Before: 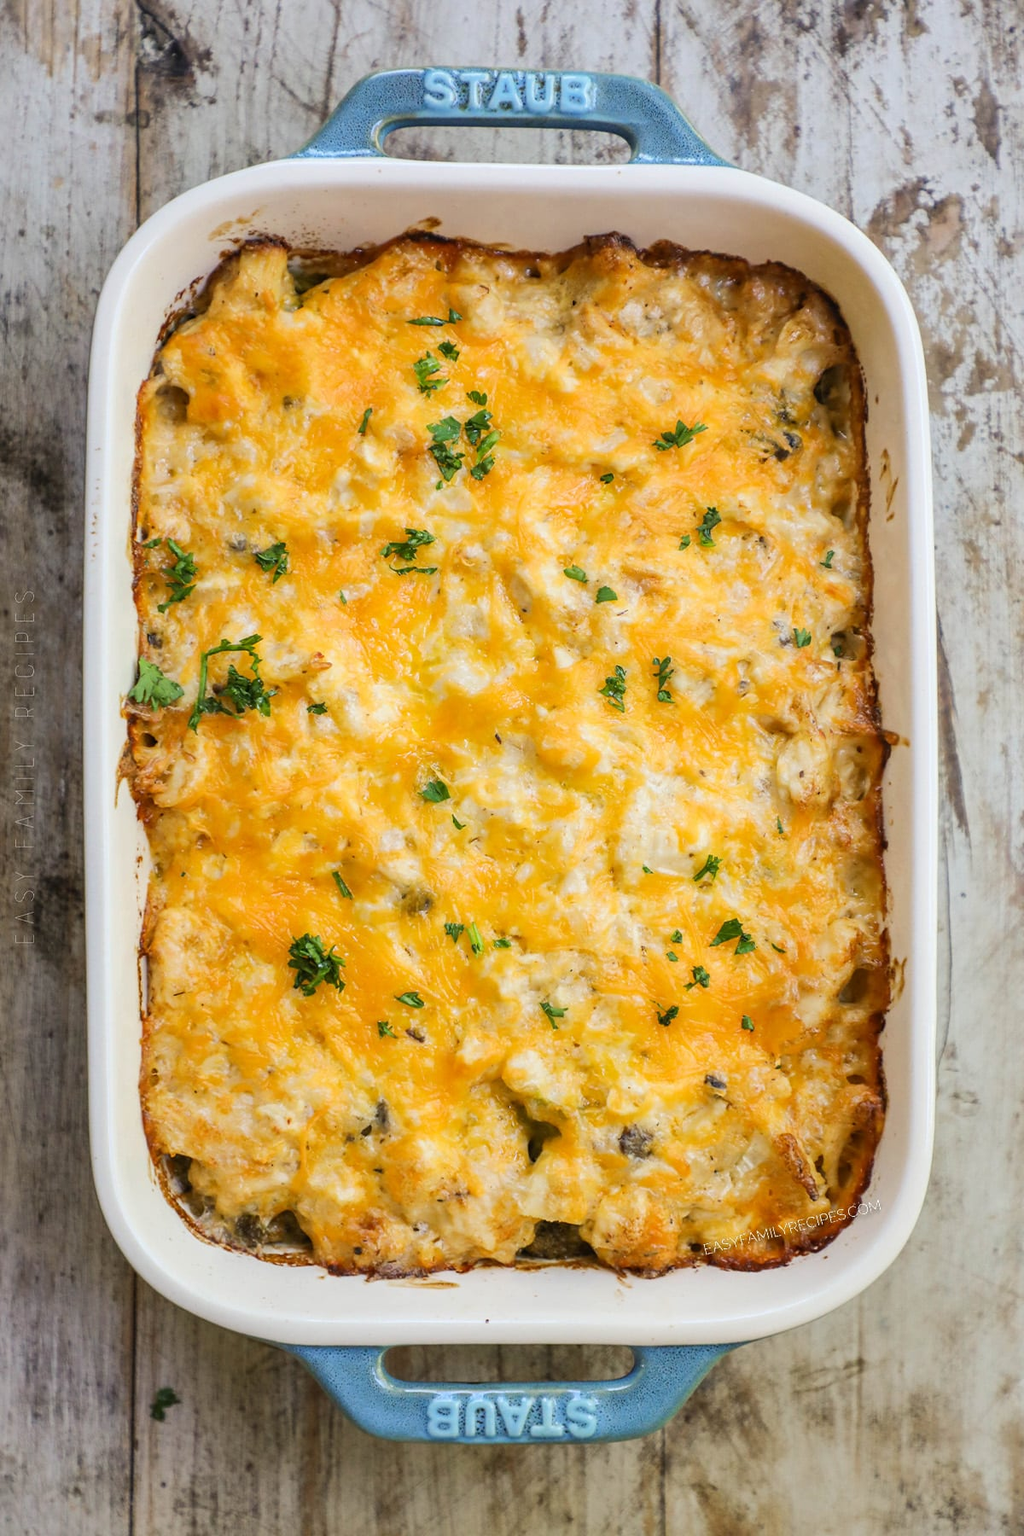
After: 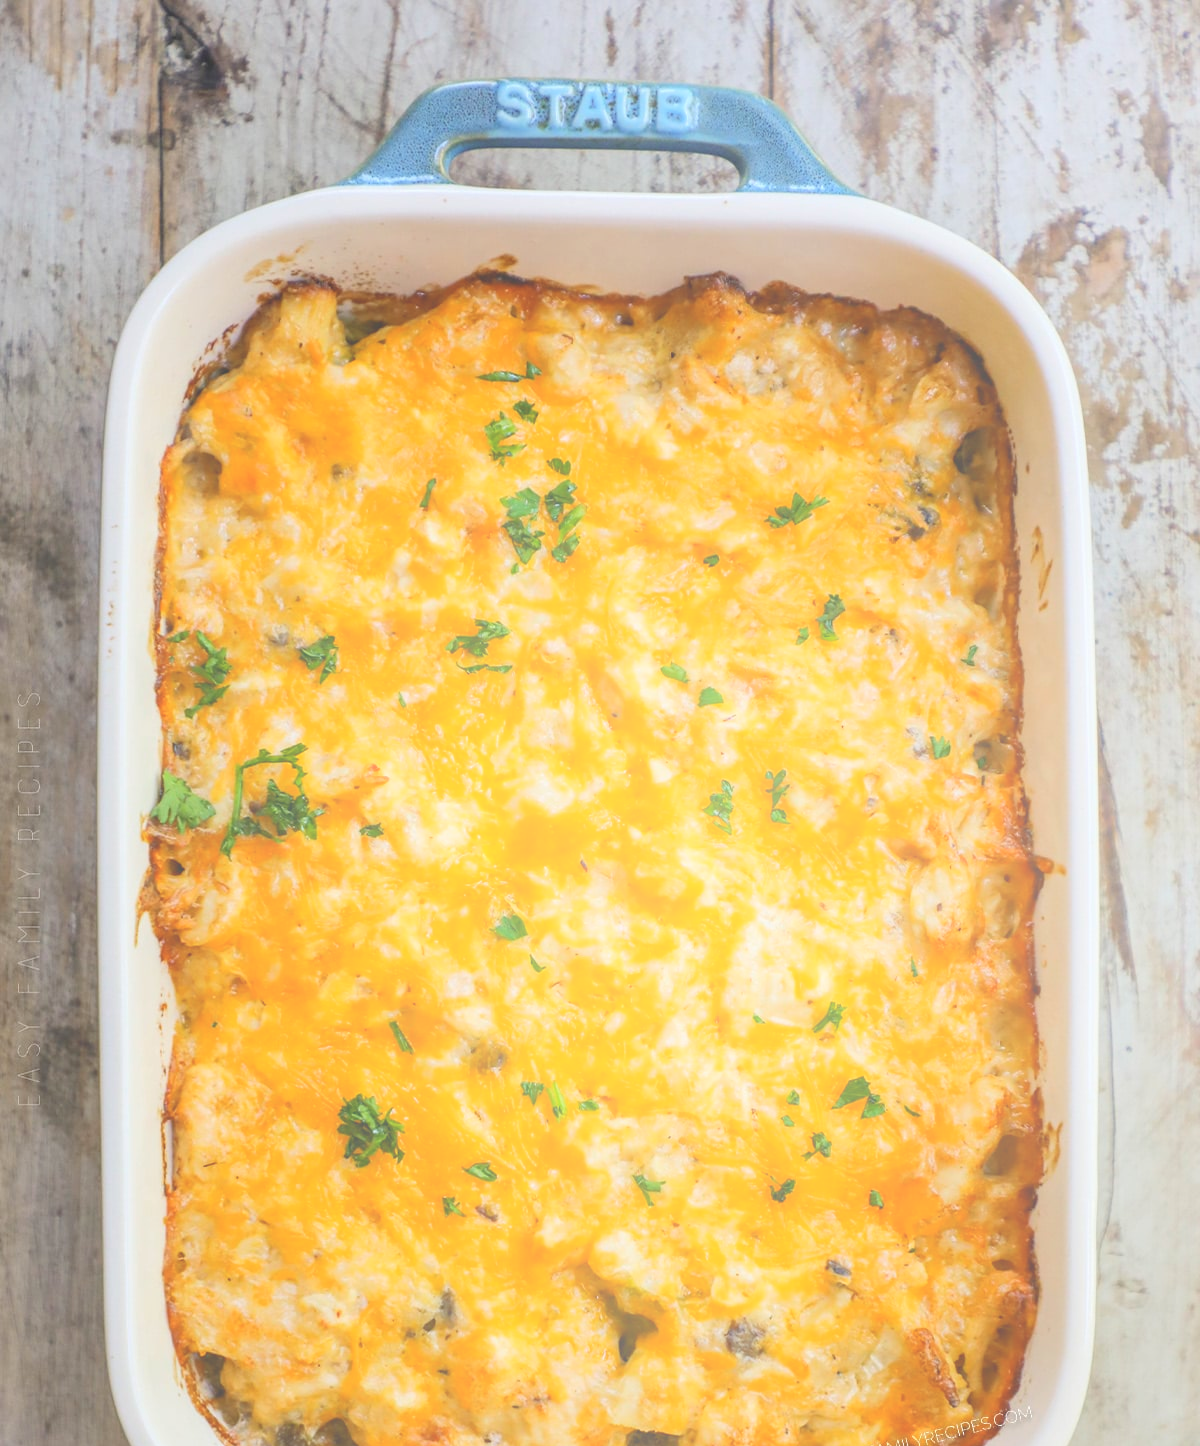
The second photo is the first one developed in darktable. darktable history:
crop: bottom 19.644%
bloom: size 40%
